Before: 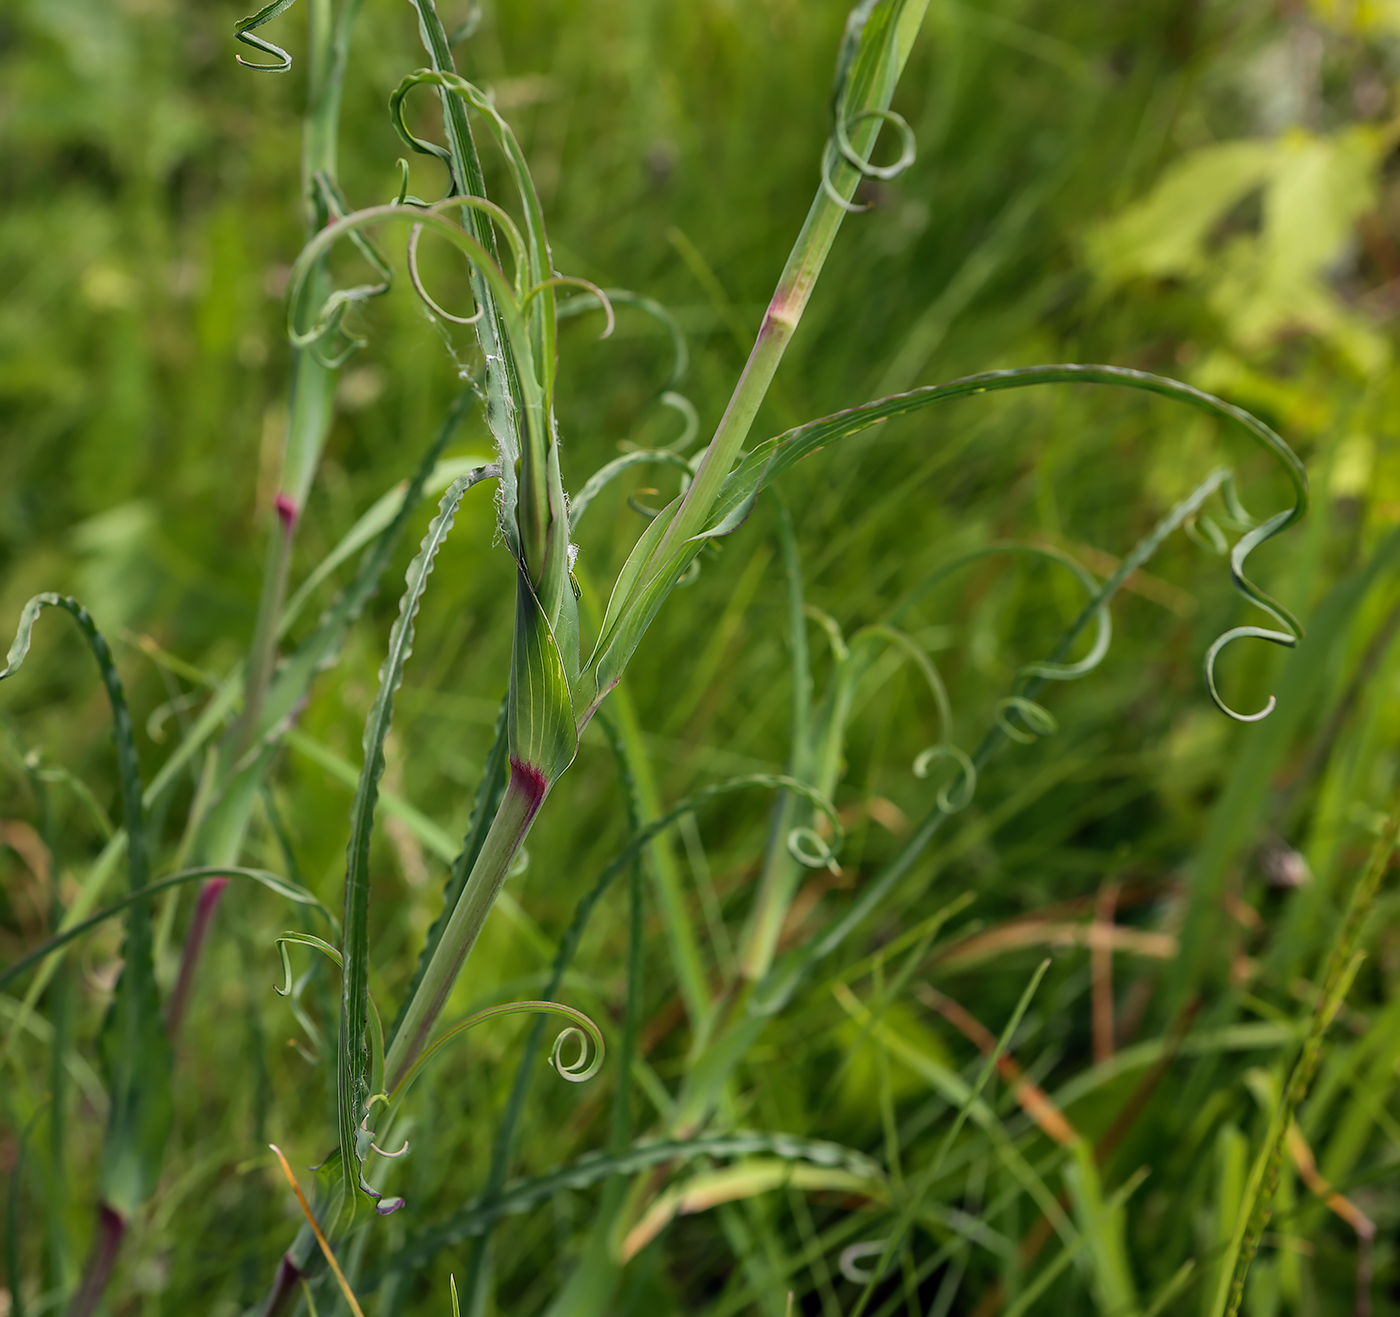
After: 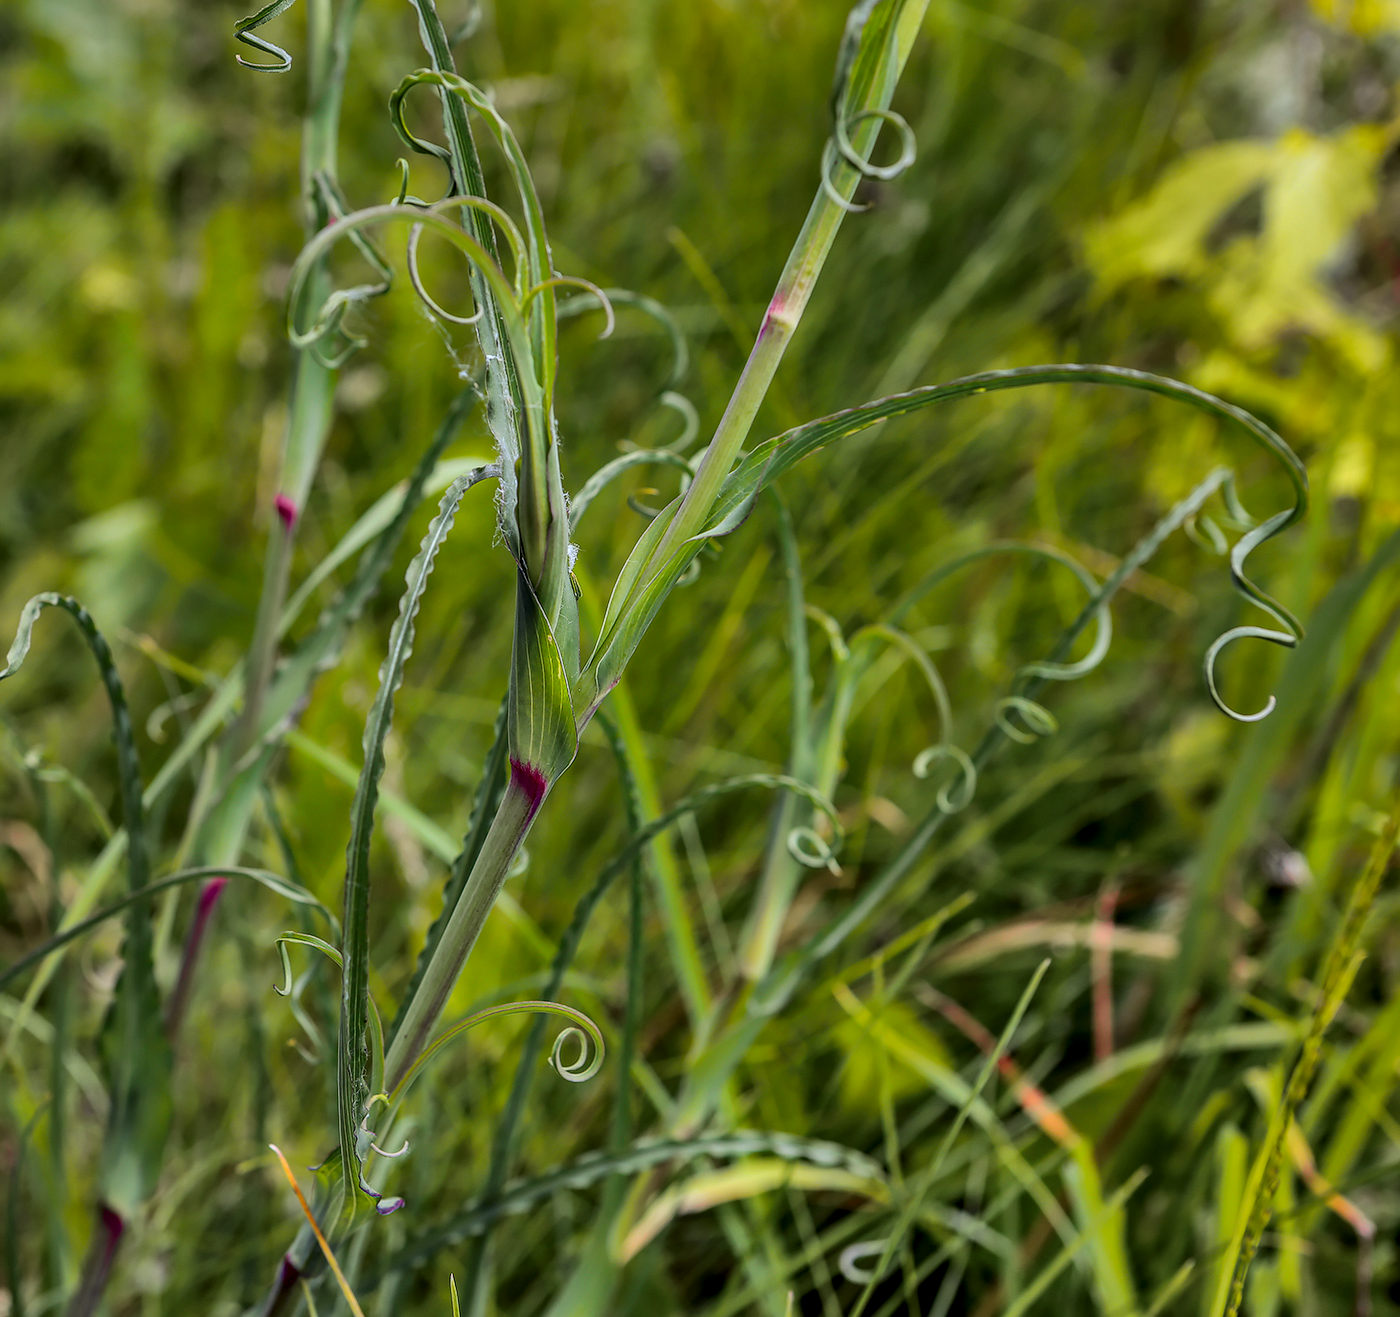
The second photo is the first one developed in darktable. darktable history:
shadows and highlights: shadows 60.9, soften with gaussian
color calibration: output R [0.999, 0.026, -0.11, 0], output G [-0.019, 1.037, -0.099, 0], output B [0.022, -0.023, 0.902, 0], gray › normalize channels true, x 0.37, y 0.382, temperature 4318.81 K, gamut compression 0.025
tone curve: curves: ch0 [(0, 0) (0.087, 0.054) (0.281, 0.245) (0.532, 0.514) (0.835, 0.818) (0.994, 0.955)]; ch1 [(0, 0) (0.27, 0.195) (0.406, 0.435) (0.452, 0.474) (0.495, 0.5) (0.514, 0.508) (0.537, 0.556) (0.654, 0.689) (1, 1)]; ch2 [(0, 0) (0.269, 0.299) (0.459, 0.441) (0.498, 0.499) (0.523, 0.52) (0.551, 0.549) (0.633, 0.625) (0.659, 0.681) (0.718, 0.764) (1, 1)], color space Lab, independent channels, preserve colors none
local contrast: on, module defaults
